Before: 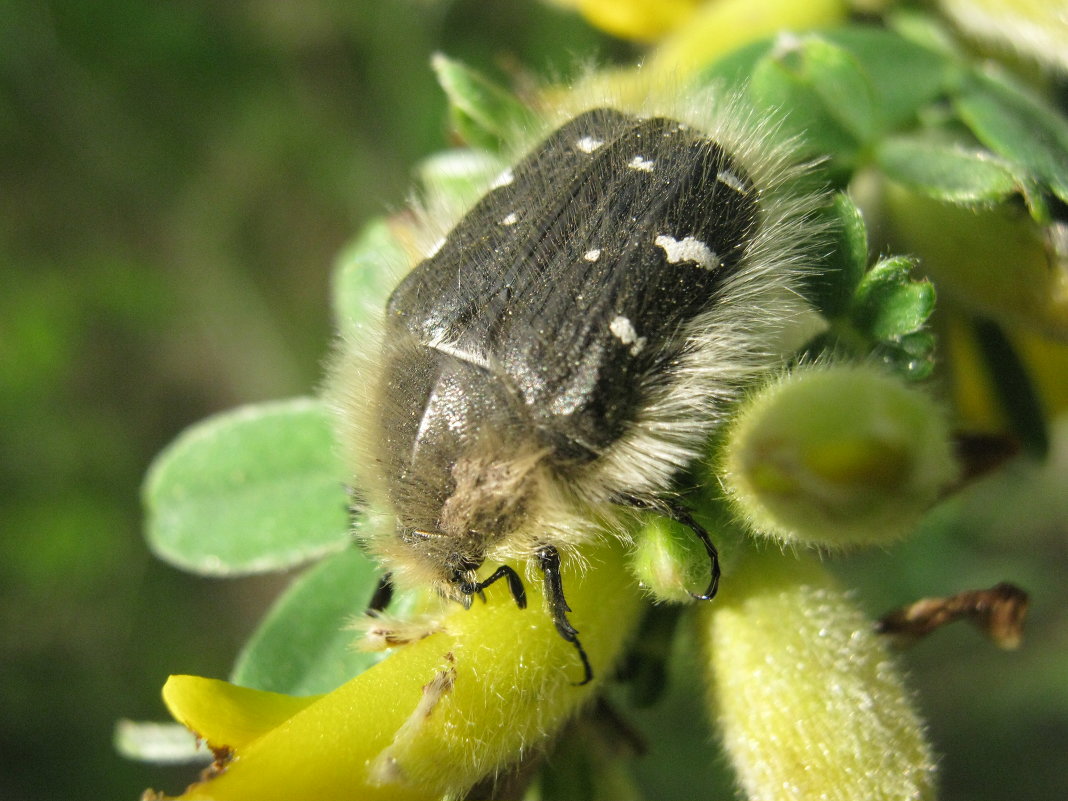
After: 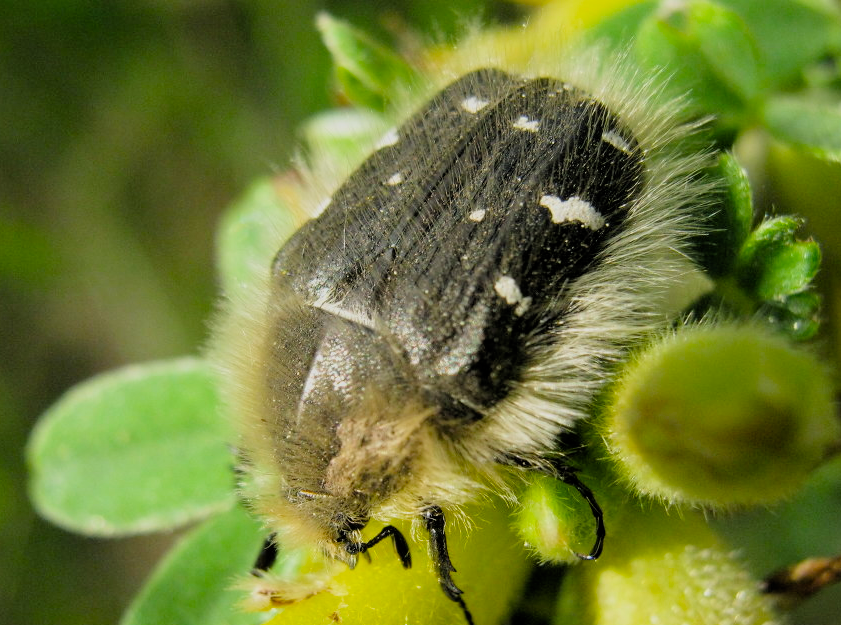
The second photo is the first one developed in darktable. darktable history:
filmic rgb: black relative exposure -7.6 EV, white relative exposure 4.64 EV, threshold 3 EV, target black luminance 0%, hardness 3.55, latitude 50.51%, contrast 1.033, highlights saturation mix 10%, shadows ↔ highlights balance -0.198%, color science v4 (2020), enable highlight reconstruction true
crop and rotate: left 10.77%, top 5.1%, right 10.41%, bottom 16.76%
